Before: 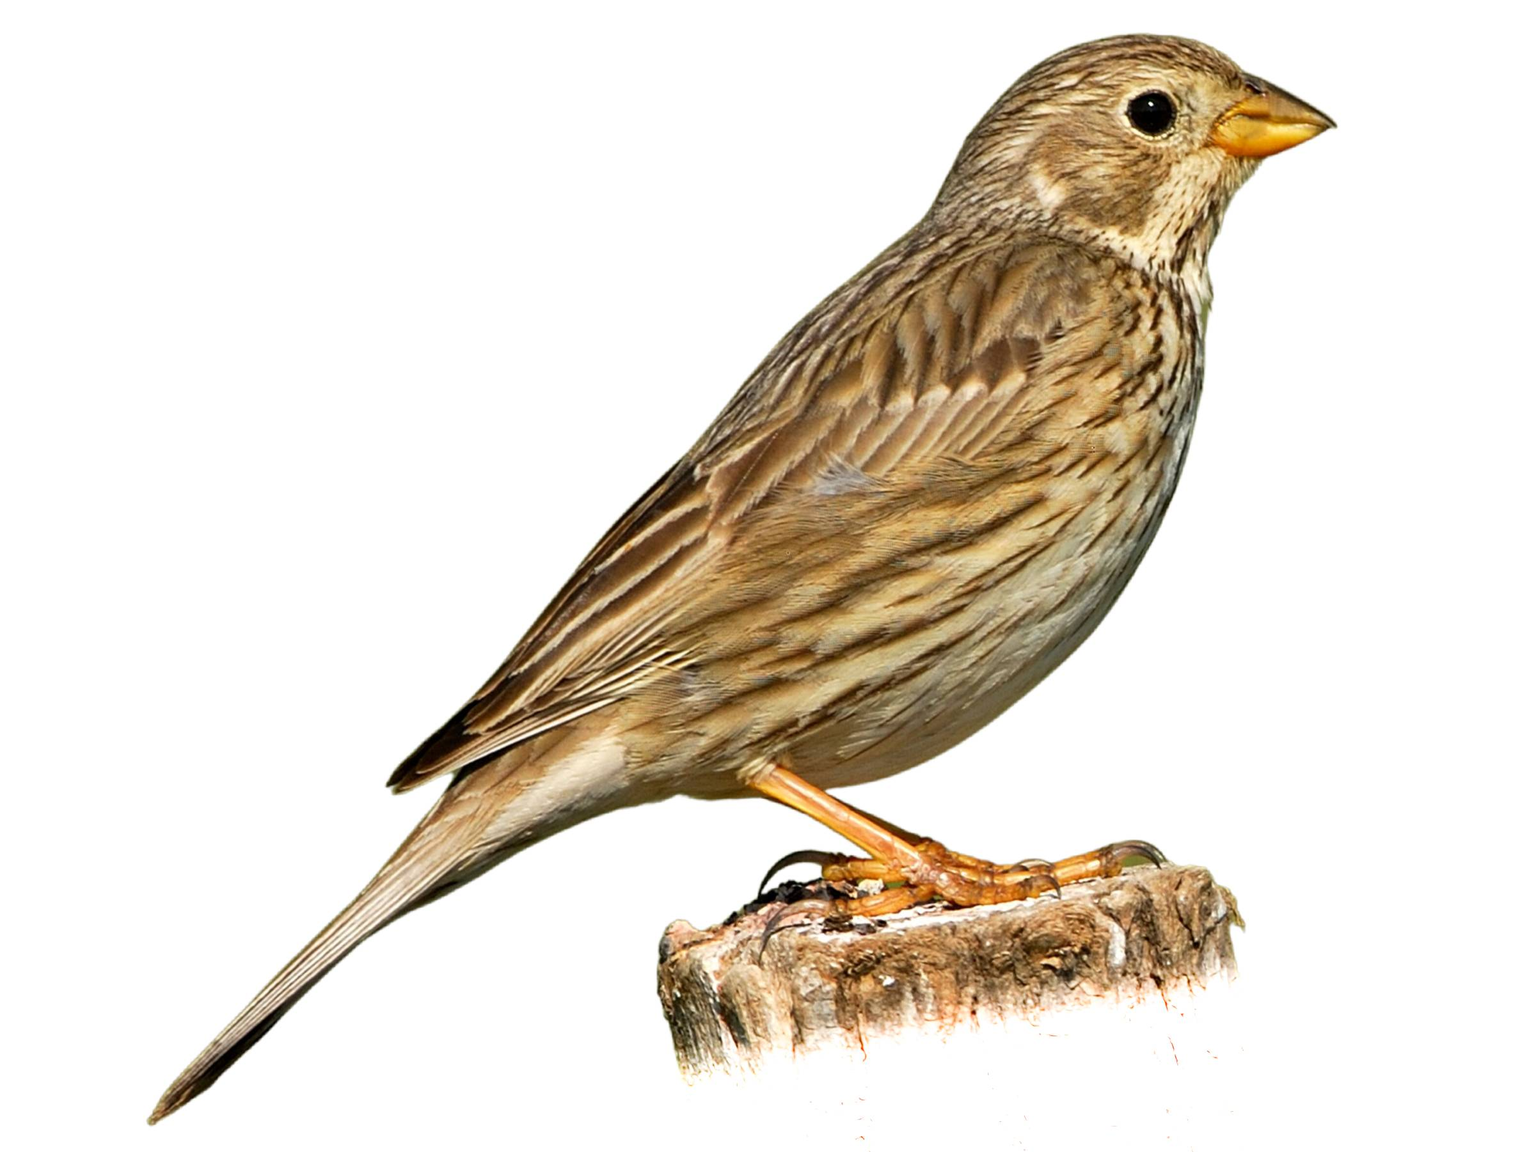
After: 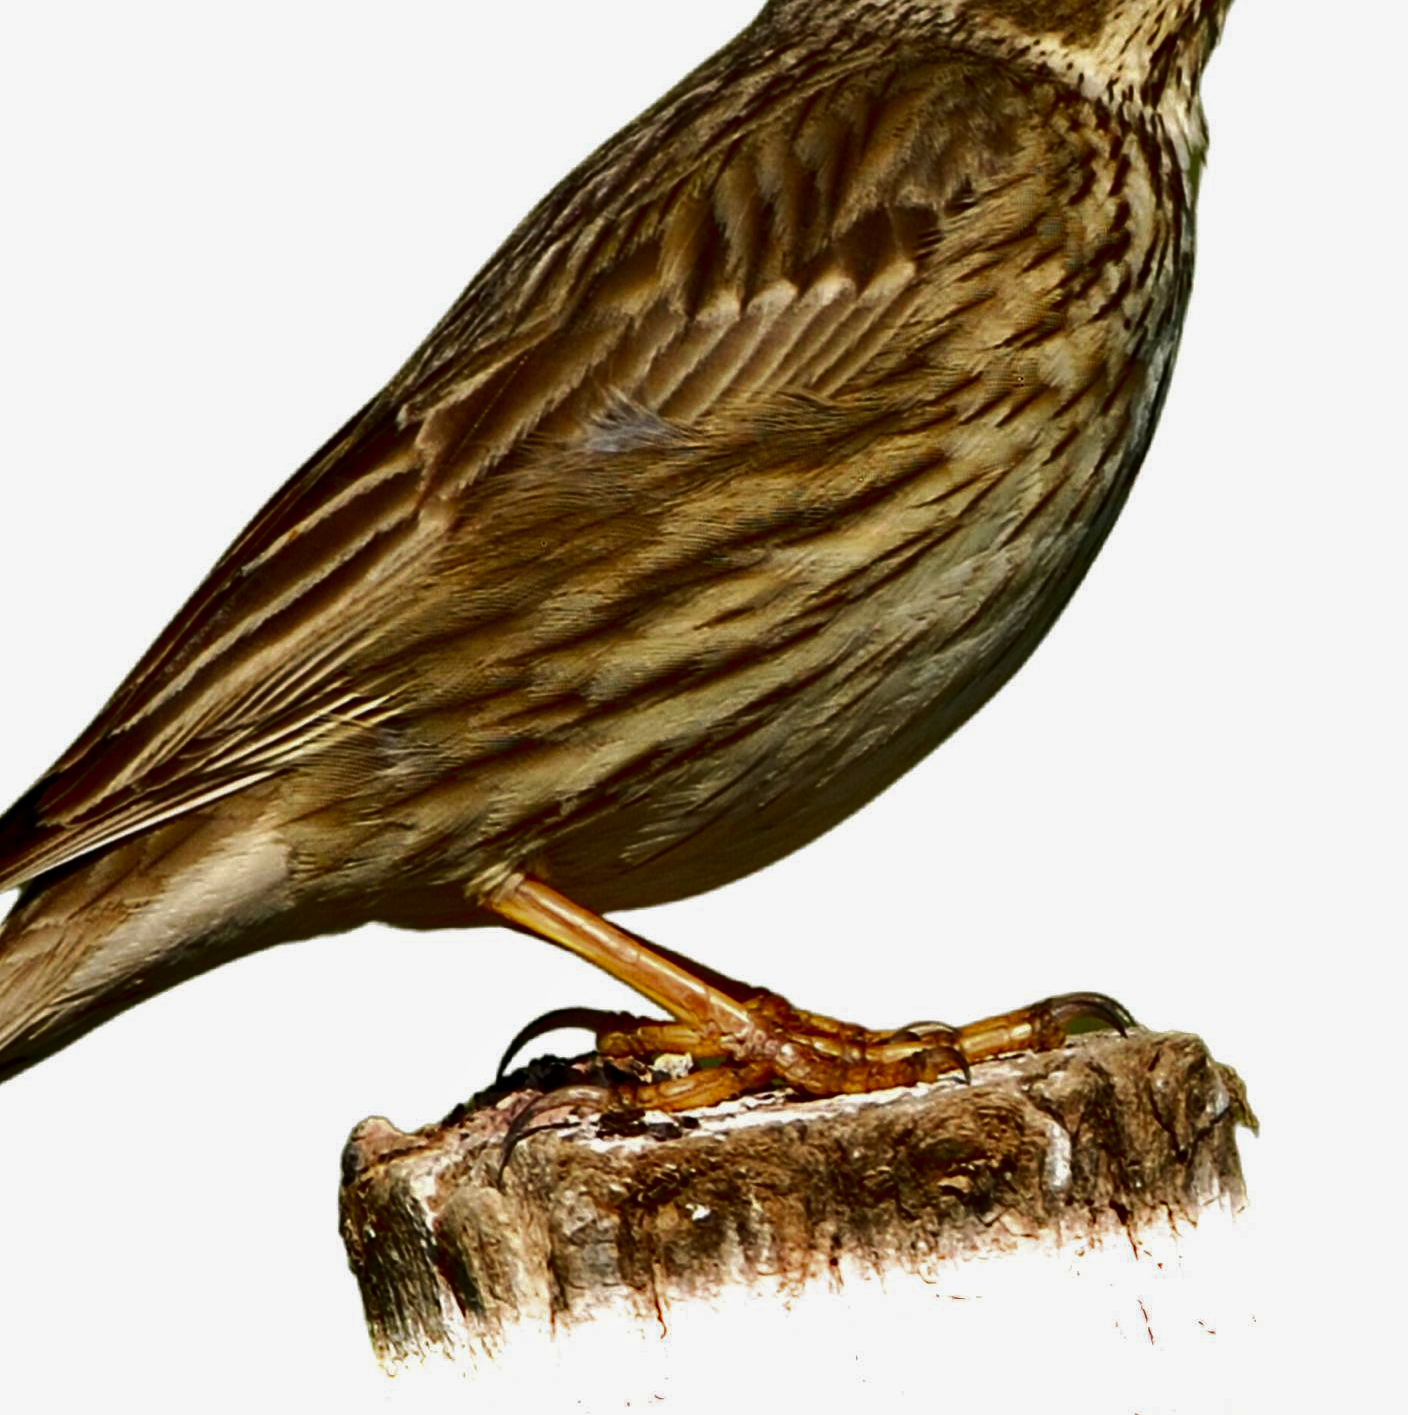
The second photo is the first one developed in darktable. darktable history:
contrast brightness saturation: brightness -0.504
crop and rotate: left 28.69%, top 17.837%, right 12.662%, bottom 3.59%
velvia: strength 30.16%
shadows and highlights: shadows -20.49, white point adjustment -2.13, highlights -35.07
